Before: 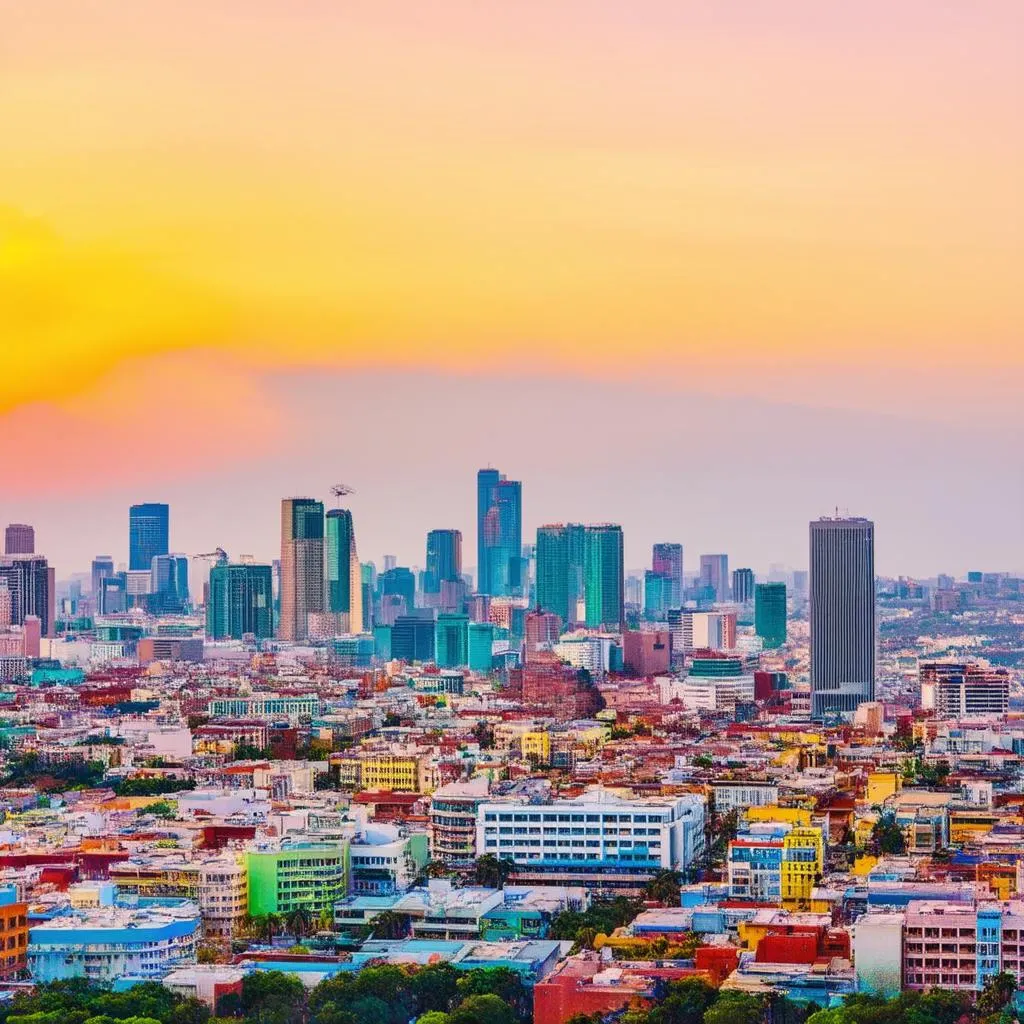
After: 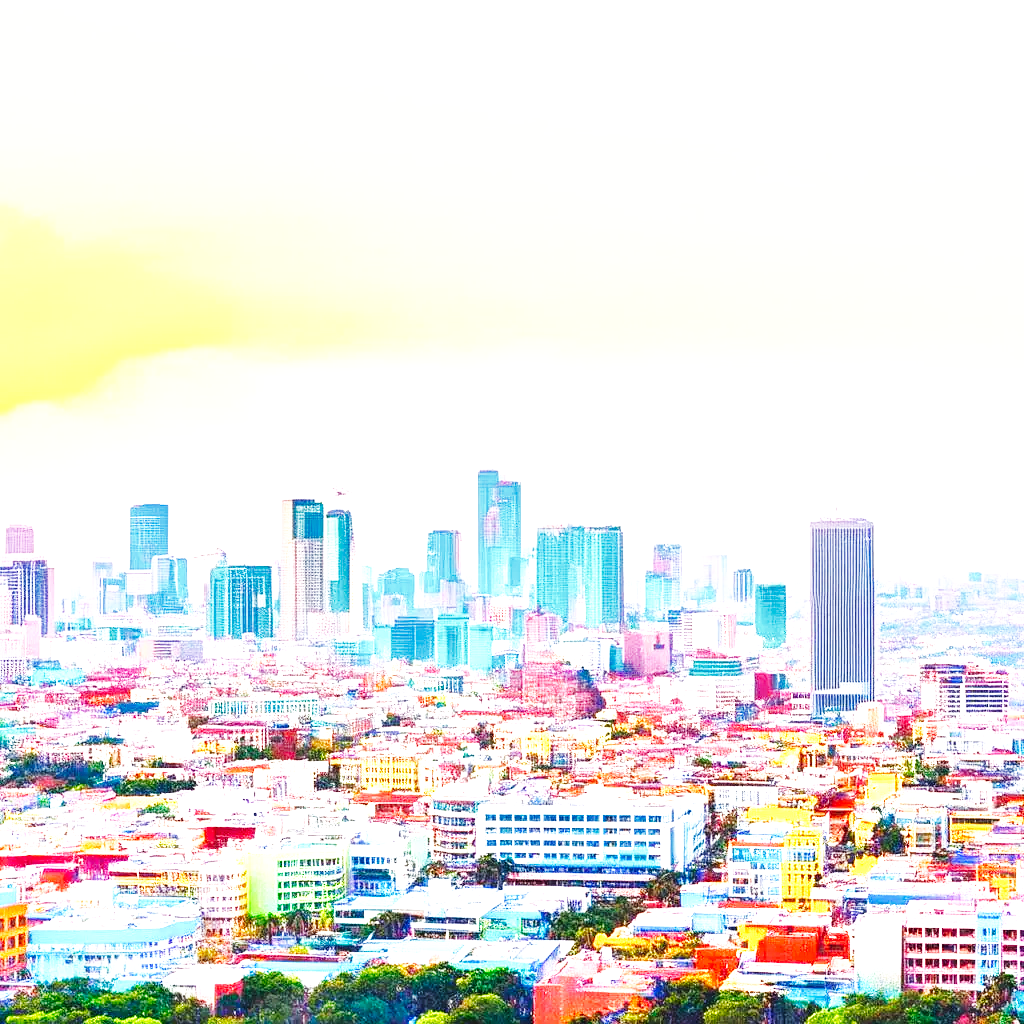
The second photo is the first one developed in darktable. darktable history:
local contrast: mode bilateral grid, contrast 21, coarseness 99, detail 150%, midtone range 0.2
base curve: curves: ch0 [(0, 0) (0.007, 0.004) (0.027, 0.03) (0.046, 0.07) (0.207, 0.54) (0.442, 0.872) (0.673, 0.972) (1, 1)], preserve colors none
tone equalizer: on, module defaults
exposure: black level correction 0, exposure 1.285 EV, compensate highlight preservation false
contrast equalizer: octaves 7, y [[0.5, 0.486, 0.447, 0.446, 0.489, 0.5], [0.5 ×6], [0.5 ×6], [0 ×6], [0 ×6]]
